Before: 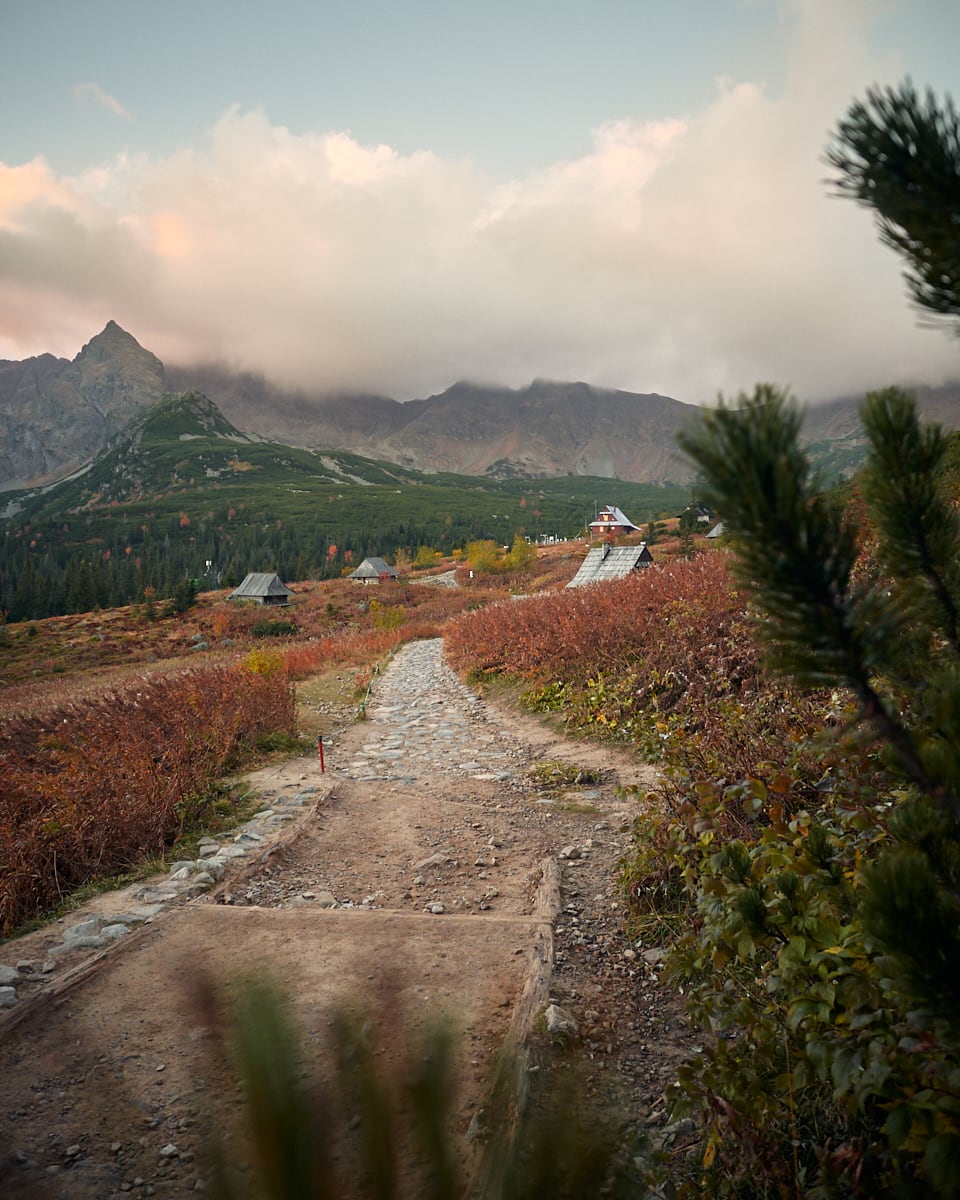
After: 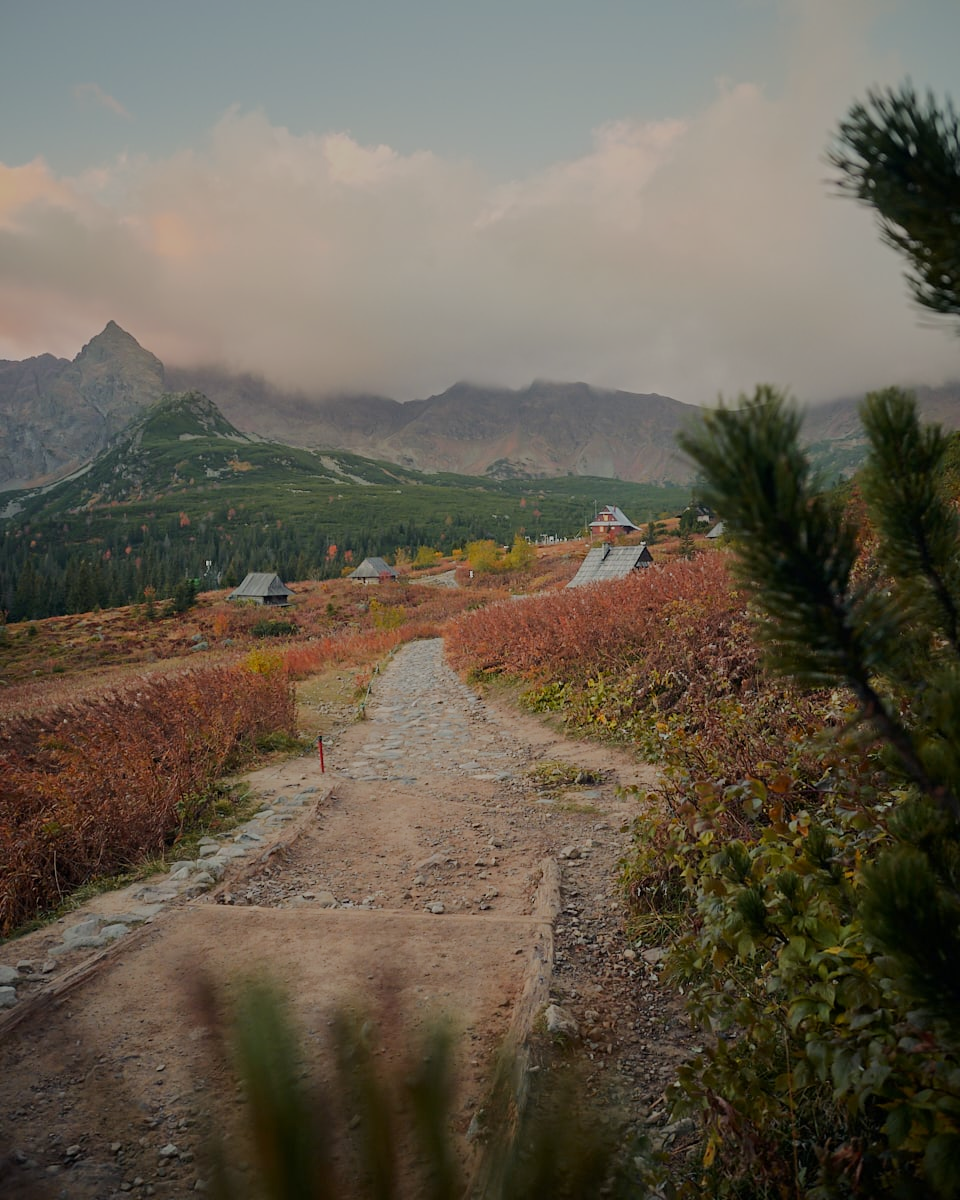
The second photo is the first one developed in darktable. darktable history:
tone equalizer: -8 EV -0.012 EV, -7 EV 0.042 EV, -6 EV -0.007 EV, -5 EV 0.005 EV, -4 EV -0.05 EV, -3 EV -0.235 EV, -2 EV -0.656 EV, -1 EV -0.974 EV, +0 EV -0.942 EV, edges refinement/feathering 500, mask exposure compensation -1.57 EV, preserve details no
